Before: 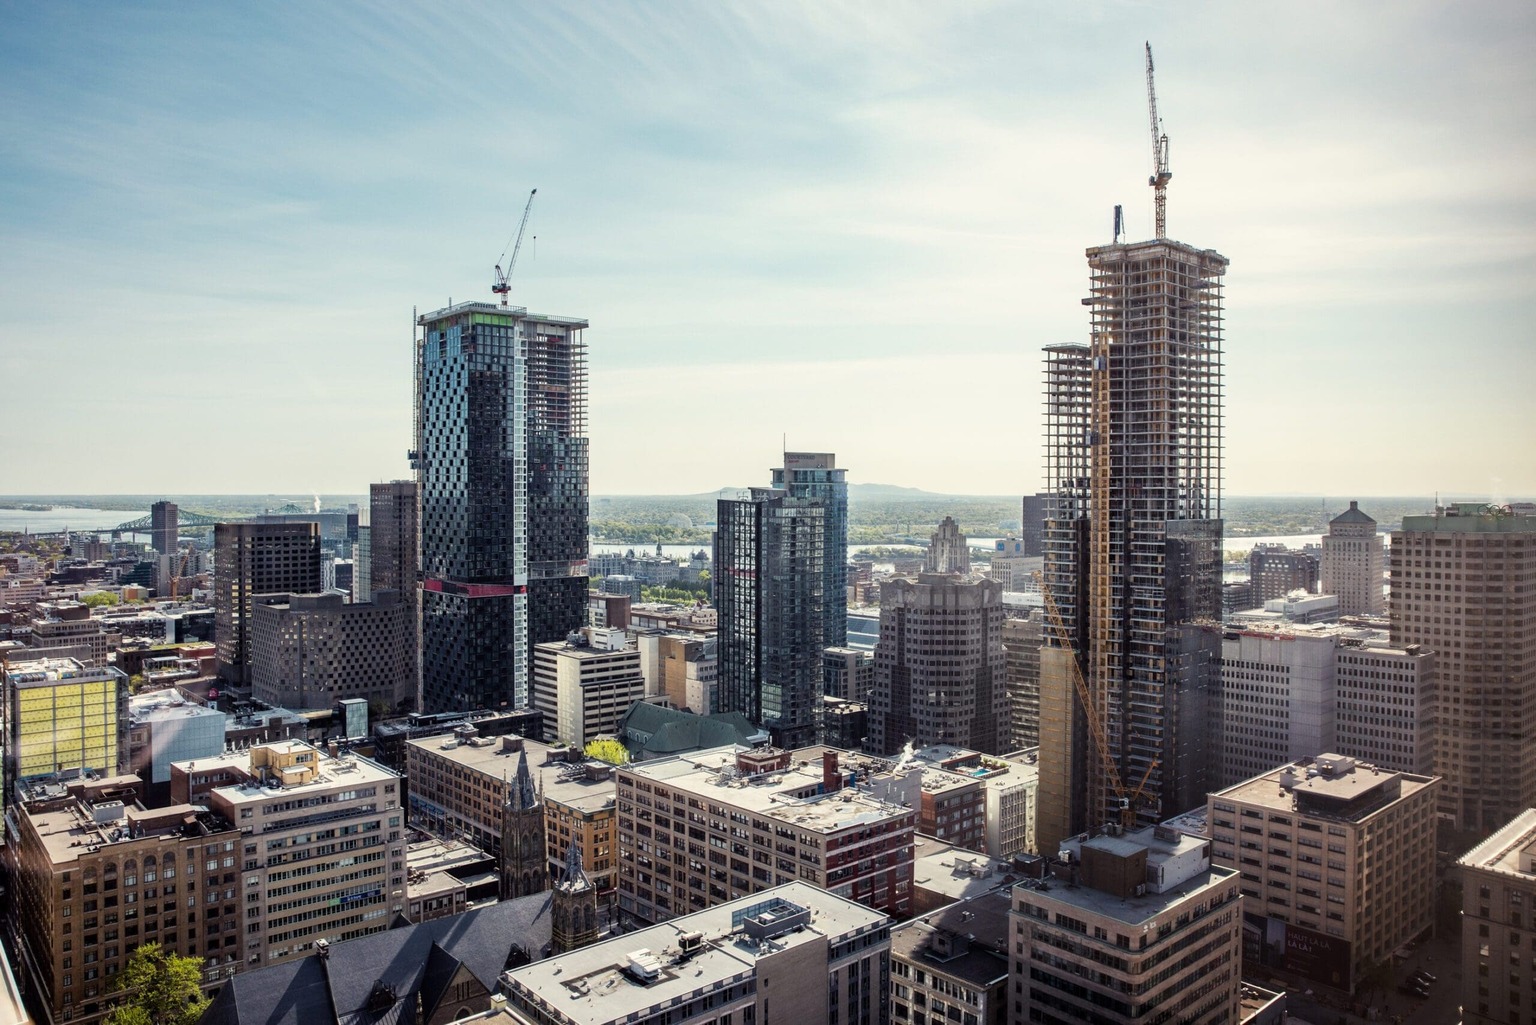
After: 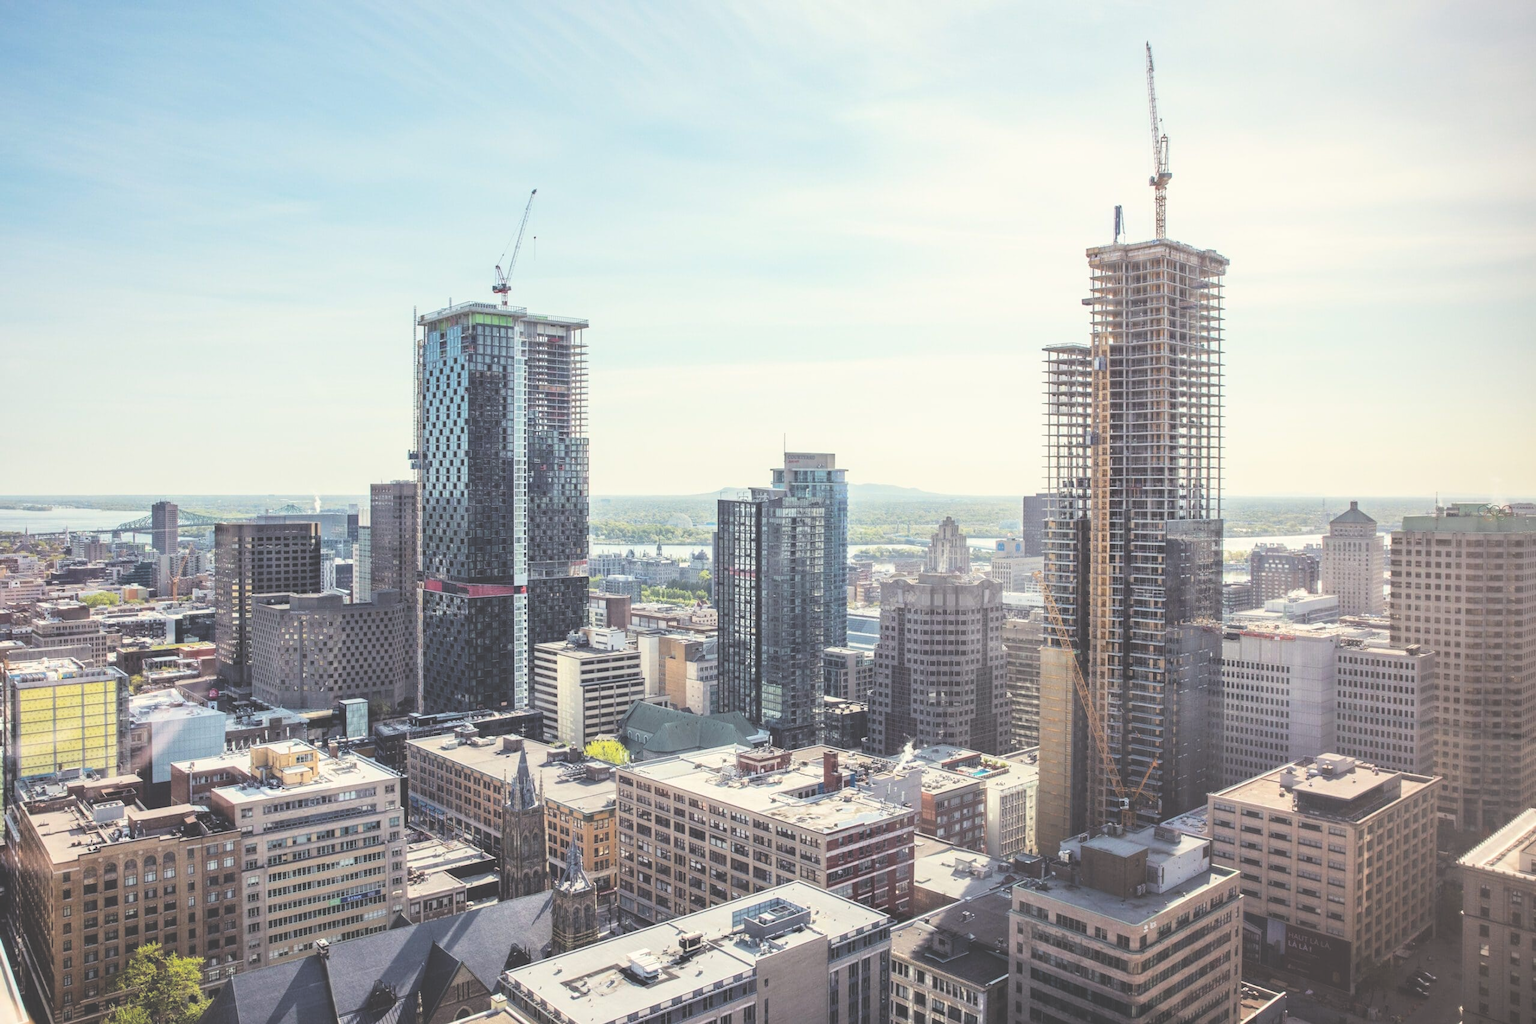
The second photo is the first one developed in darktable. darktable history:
exposure: black level correction -0.015, compensate highlight preservation false
global tonemap: drago (0.7, 100)
